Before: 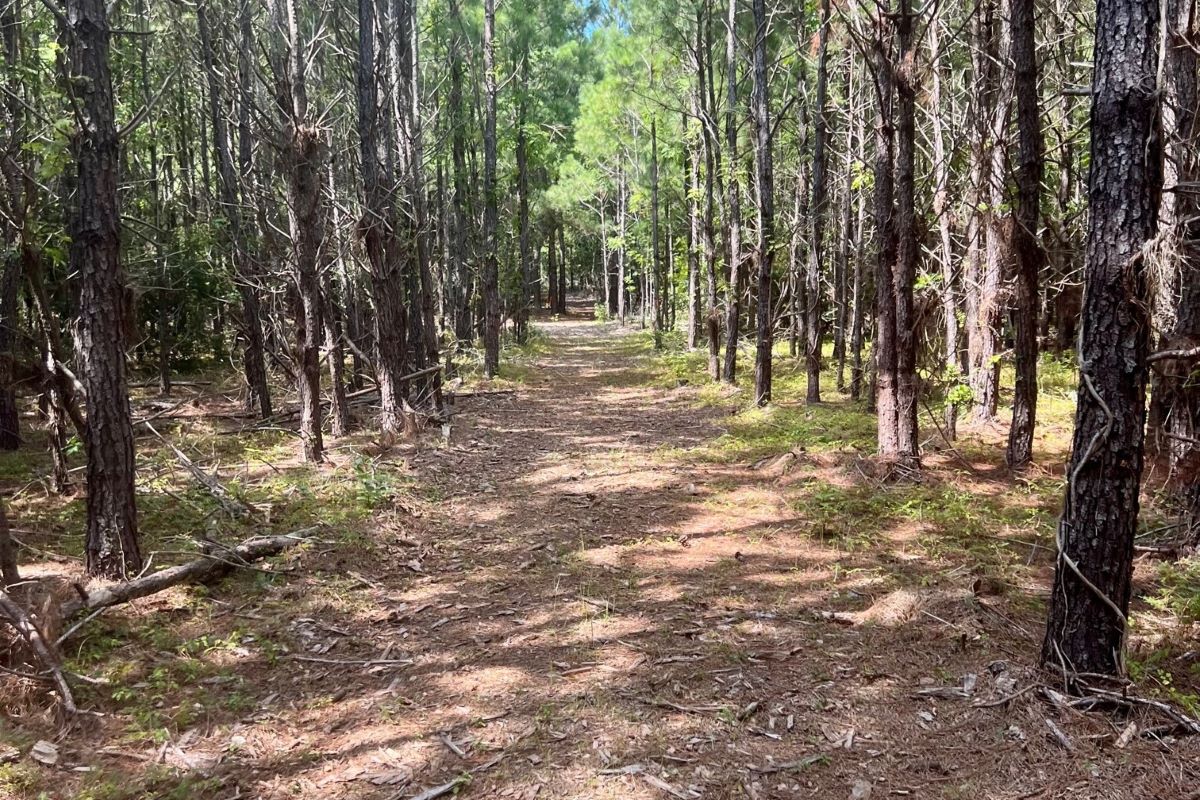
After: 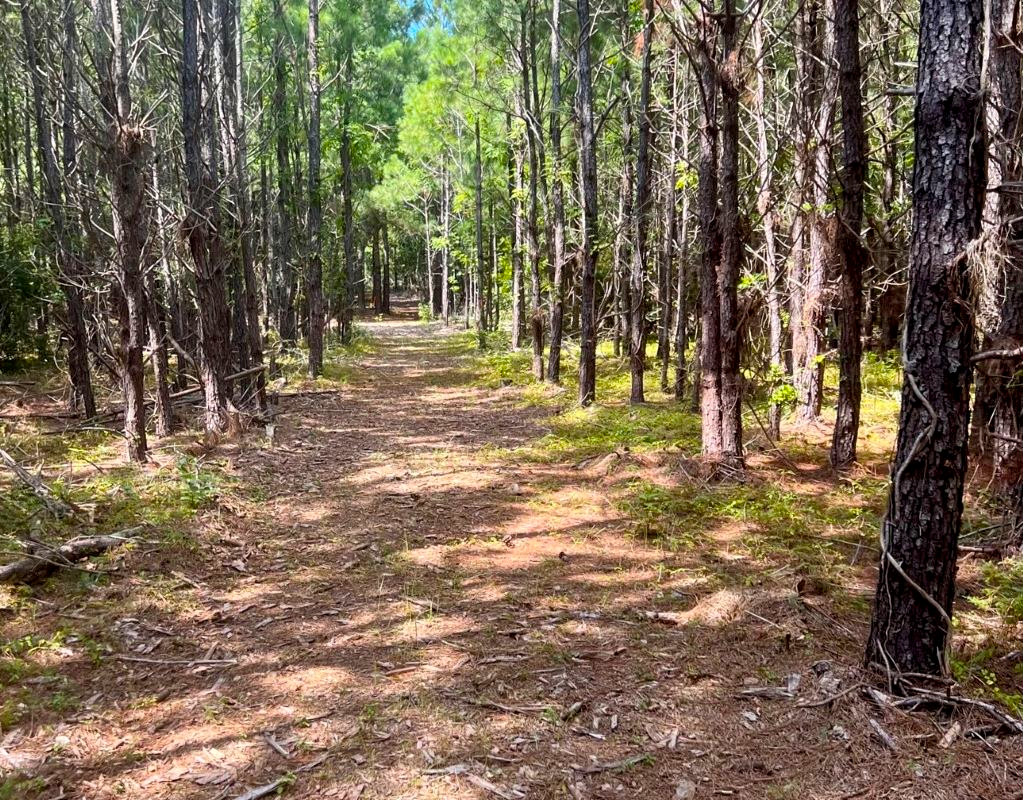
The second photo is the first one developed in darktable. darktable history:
crop and rotate: left 14.737%
color balance rgb: linear chroma grading › global chroma 0.479%, perceptual saturation grading › global saturation 25.736%, global vibrance 20%
local contrast: highlights 104%, shadows 101%, detail 120%, midtone range 0.2
